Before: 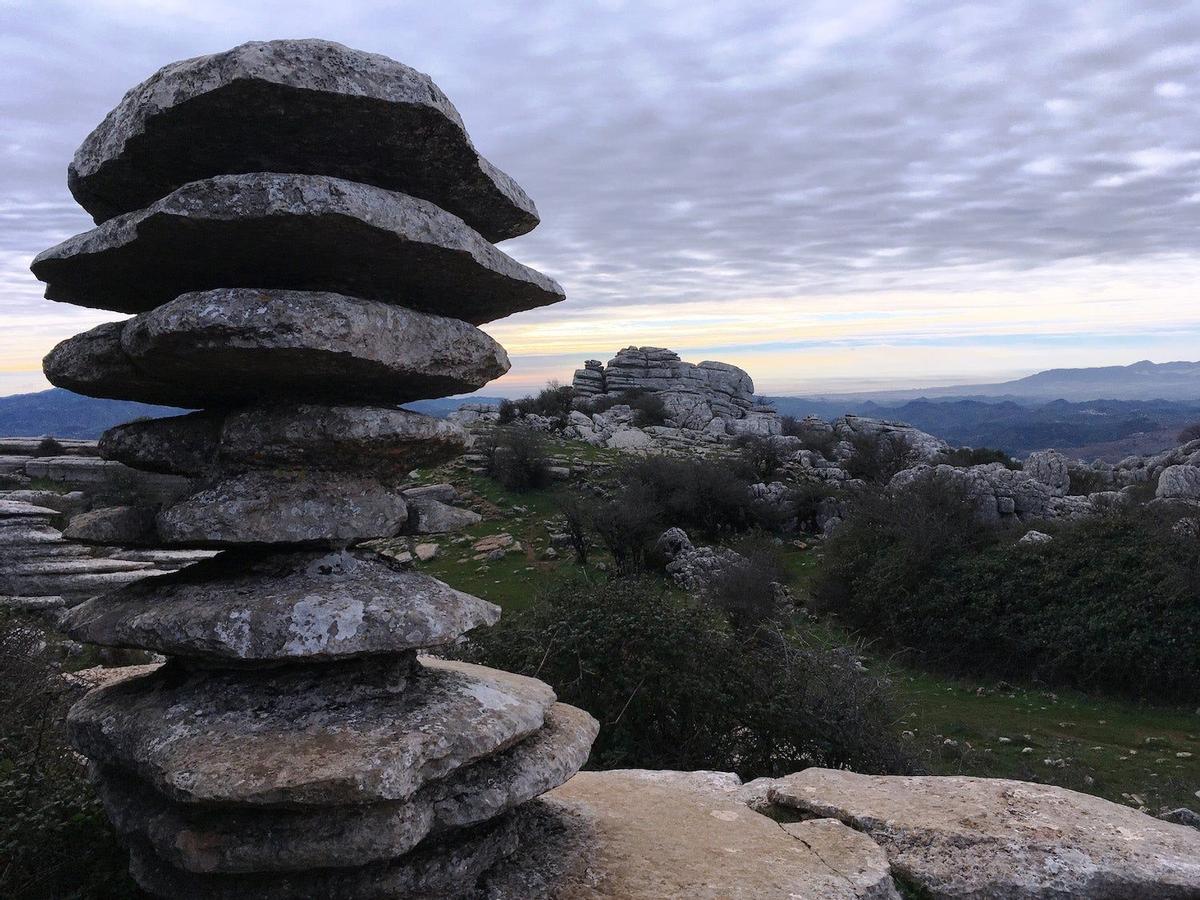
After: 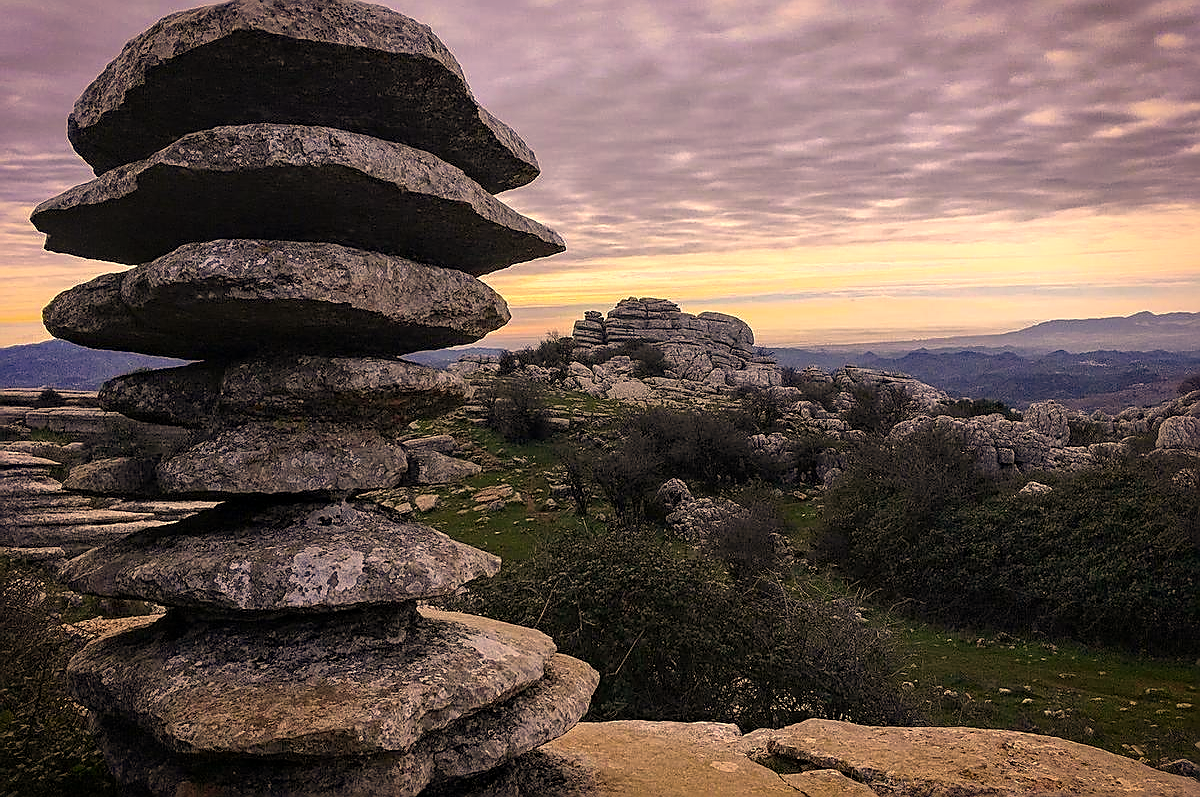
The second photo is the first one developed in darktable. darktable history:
shadows and highlights: radius 336.81, shadows 28.62, soften with gaussian
haze removal: adaptive false
crop and rotate: top 5.547%, bottom 5.812%
sharpen: radius 1.357, amount 1.236, threshold 0.644
local contrast: on, module defaults
vignetting: saturation 0.378, automatic ratio true
color correction: highlights a* 14.78, highlights b* 31.37
